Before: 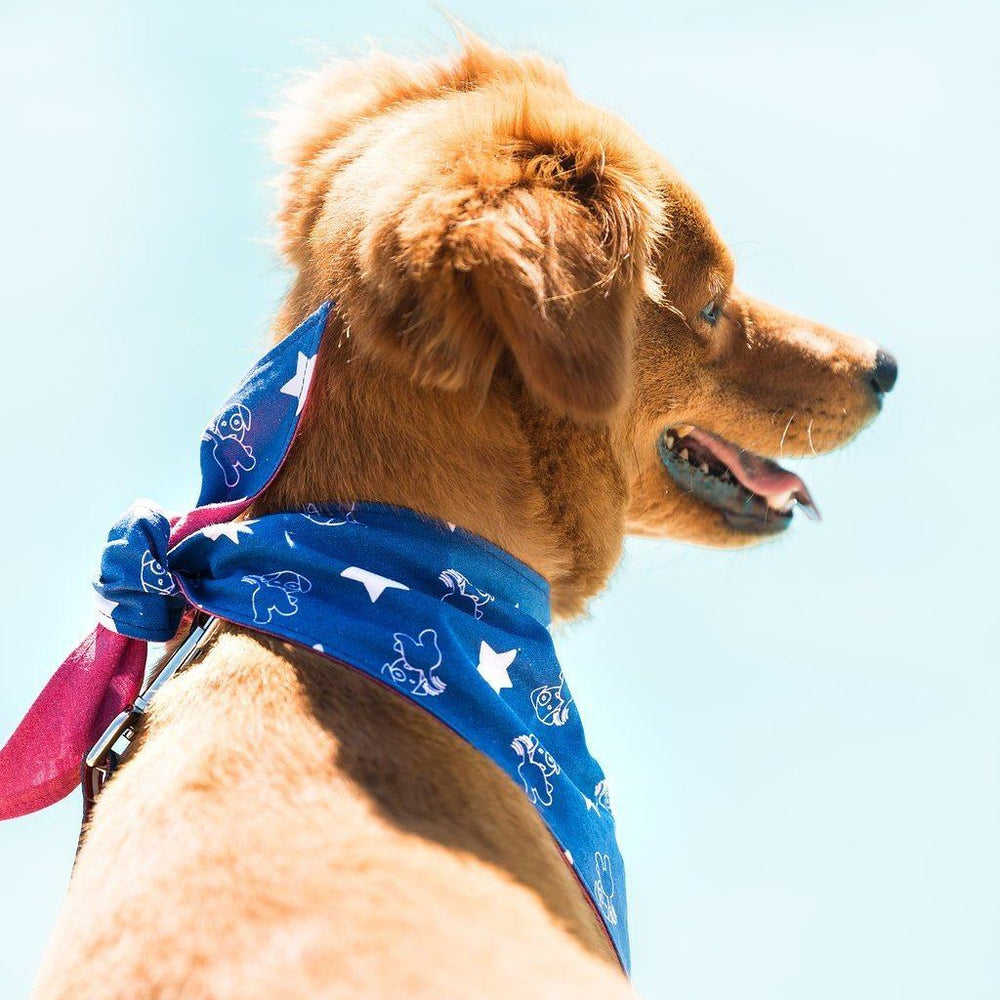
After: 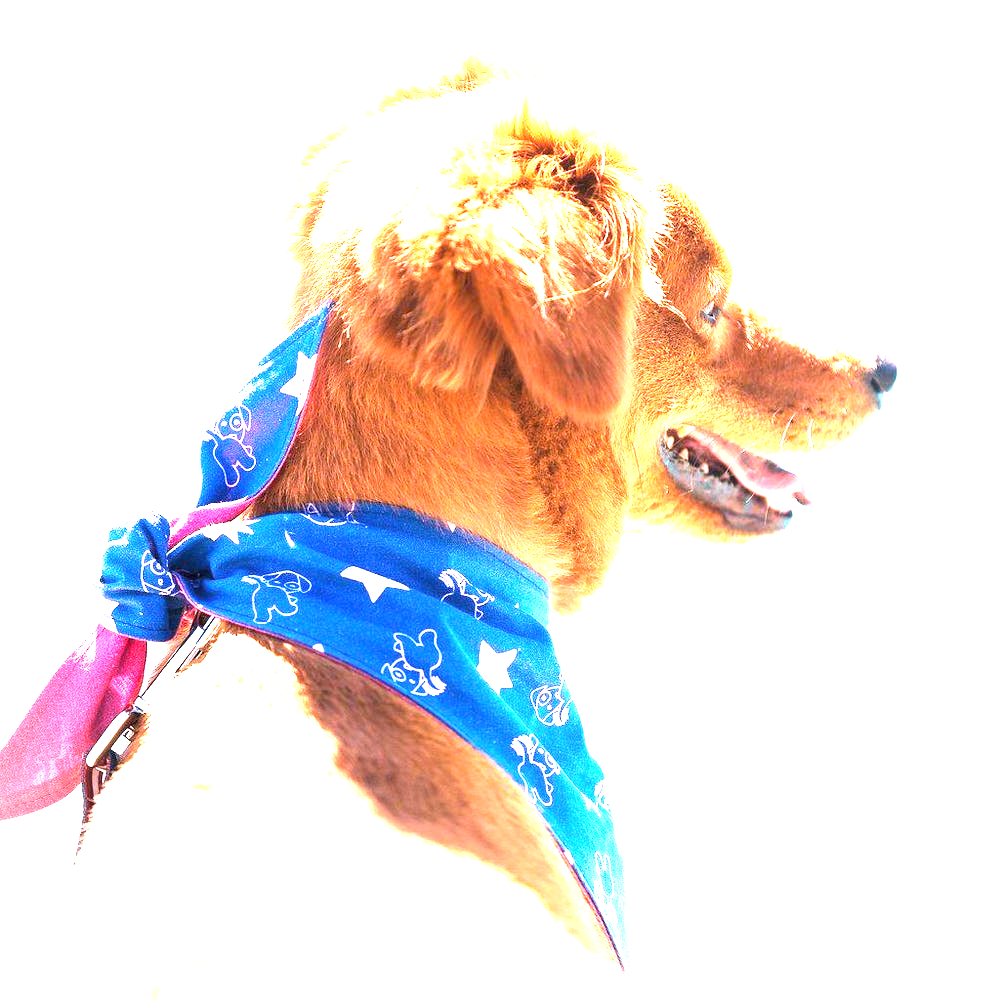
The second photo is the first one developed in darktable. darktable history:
exposure: black level correction 0, exposure 2.088 EV, compensate exposure bias true, compensate highlight preservation false
white balance: red 1.188, blue 1.11
vignetting: automatic ratio true
